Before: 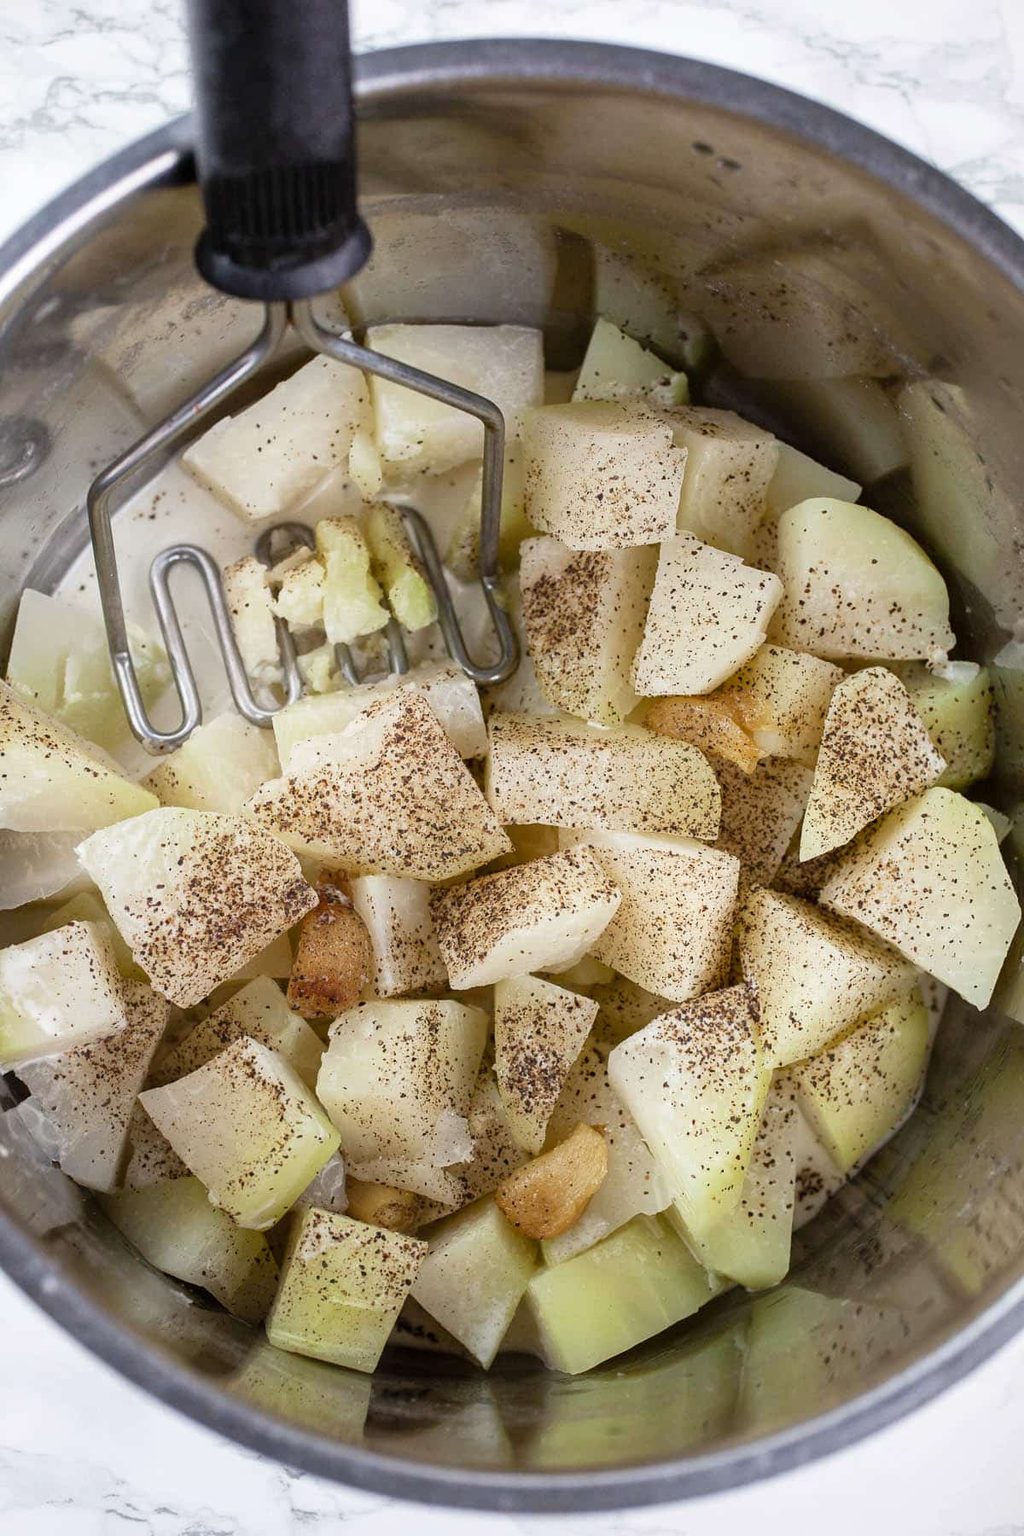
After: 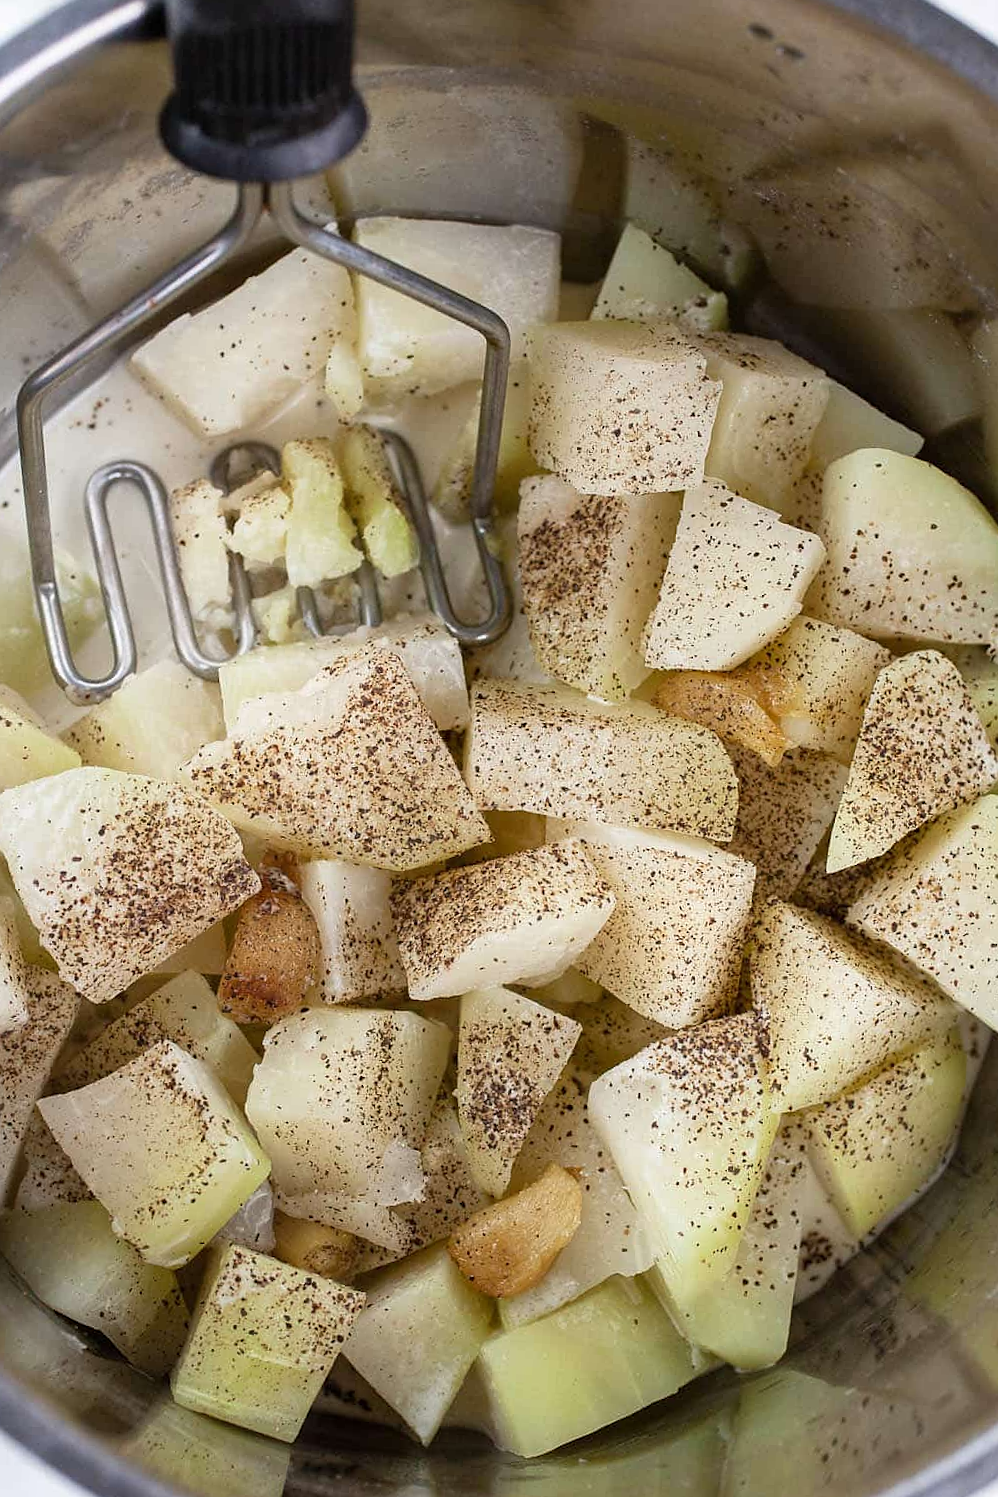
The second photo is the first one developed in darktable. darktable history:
crop and rotate: angle -3.27°, left 5.211%, top 5.211%, right 4.607%, bottom 4.607%
sharpen: radius 0.969, amount 0.604
